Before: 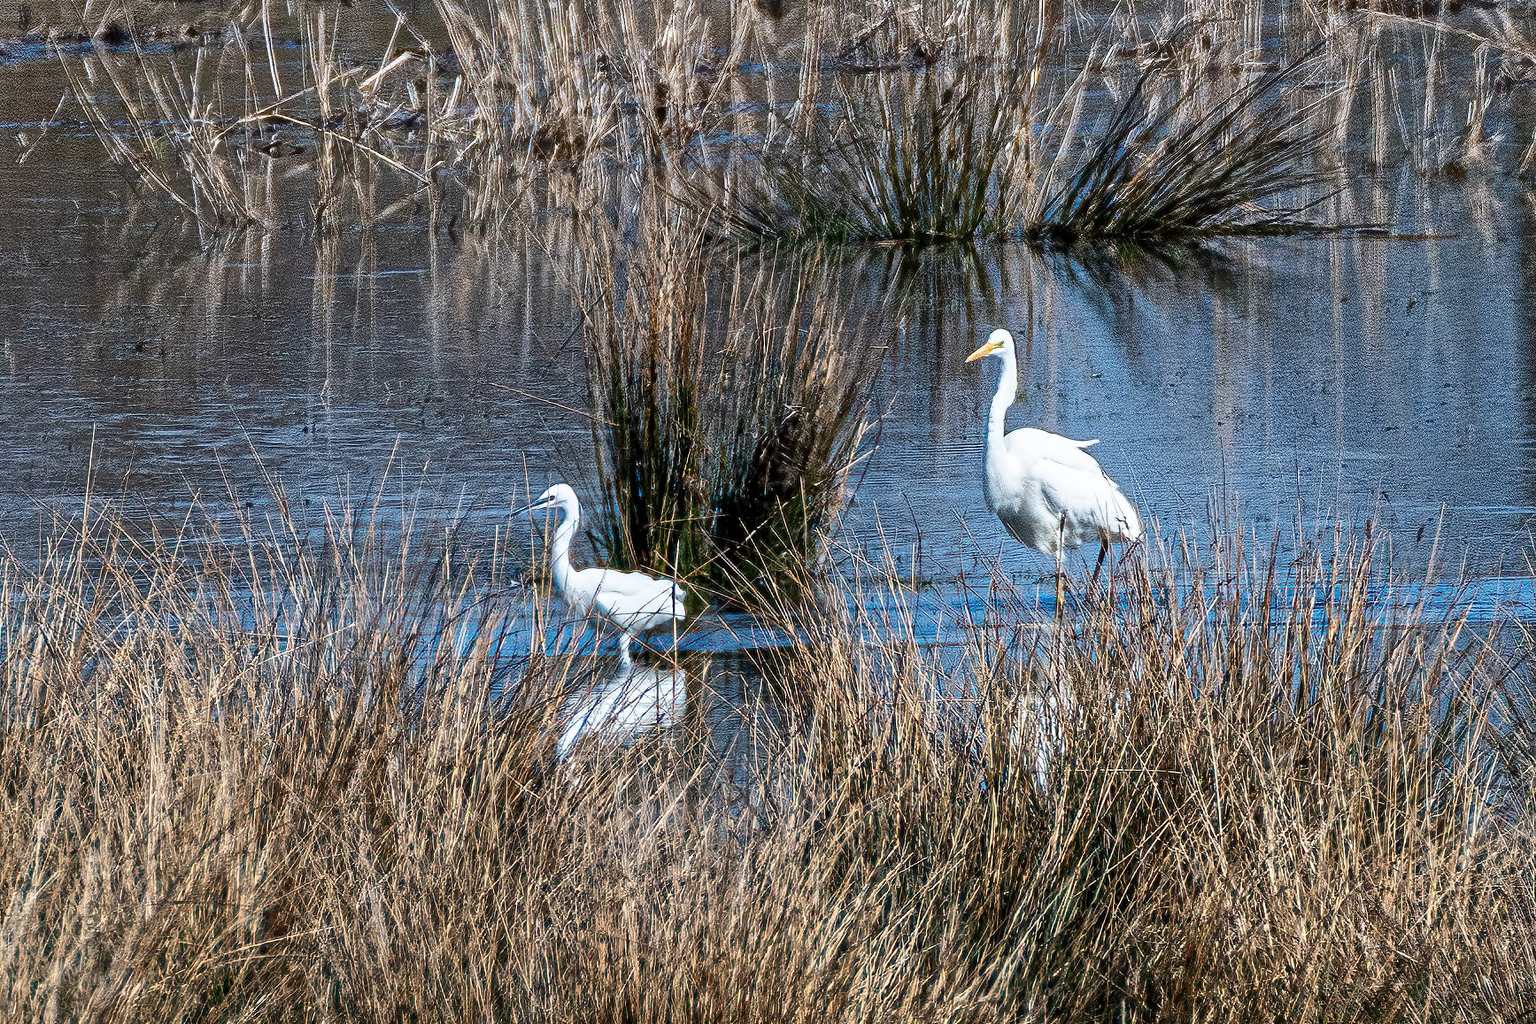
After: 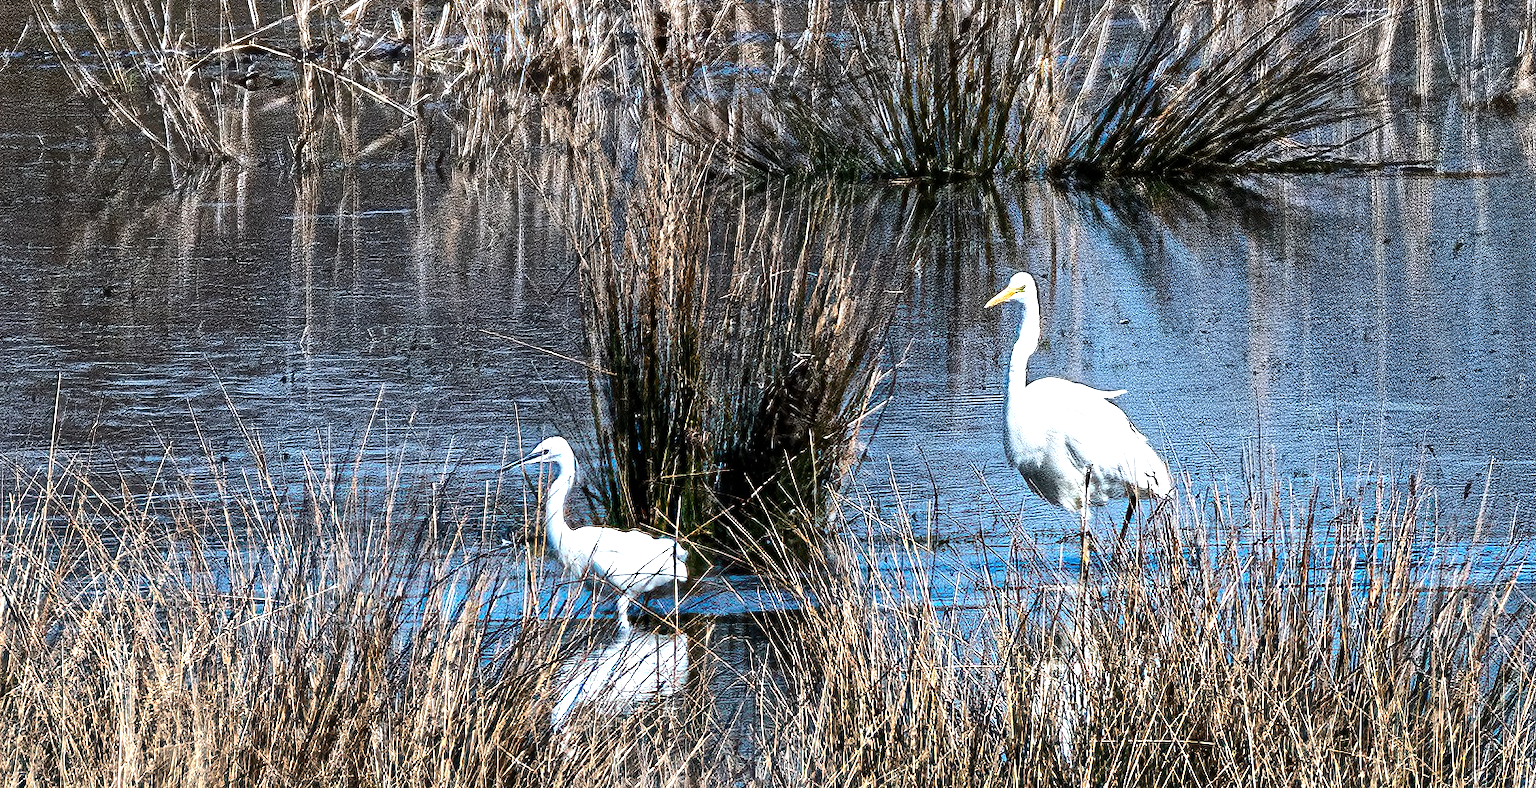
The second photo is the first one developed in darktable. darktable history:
crop: left 2.517%, top 7.147%, right 3.26%, bottom 20.285%
tone equalizer: -8 EV -0.76 EV, -7 EV -0.698 EV, -6 EV -0.608 EV, -5 EV -0.424 EV, -3 EV 0.402 EV, -2 EV 0.6 EV, -1 EV 0.686 EV, +0 EV 0.777 EV, edges refinement/feathering 500, mask exposure compensation -1.57 EV, preserve details no
